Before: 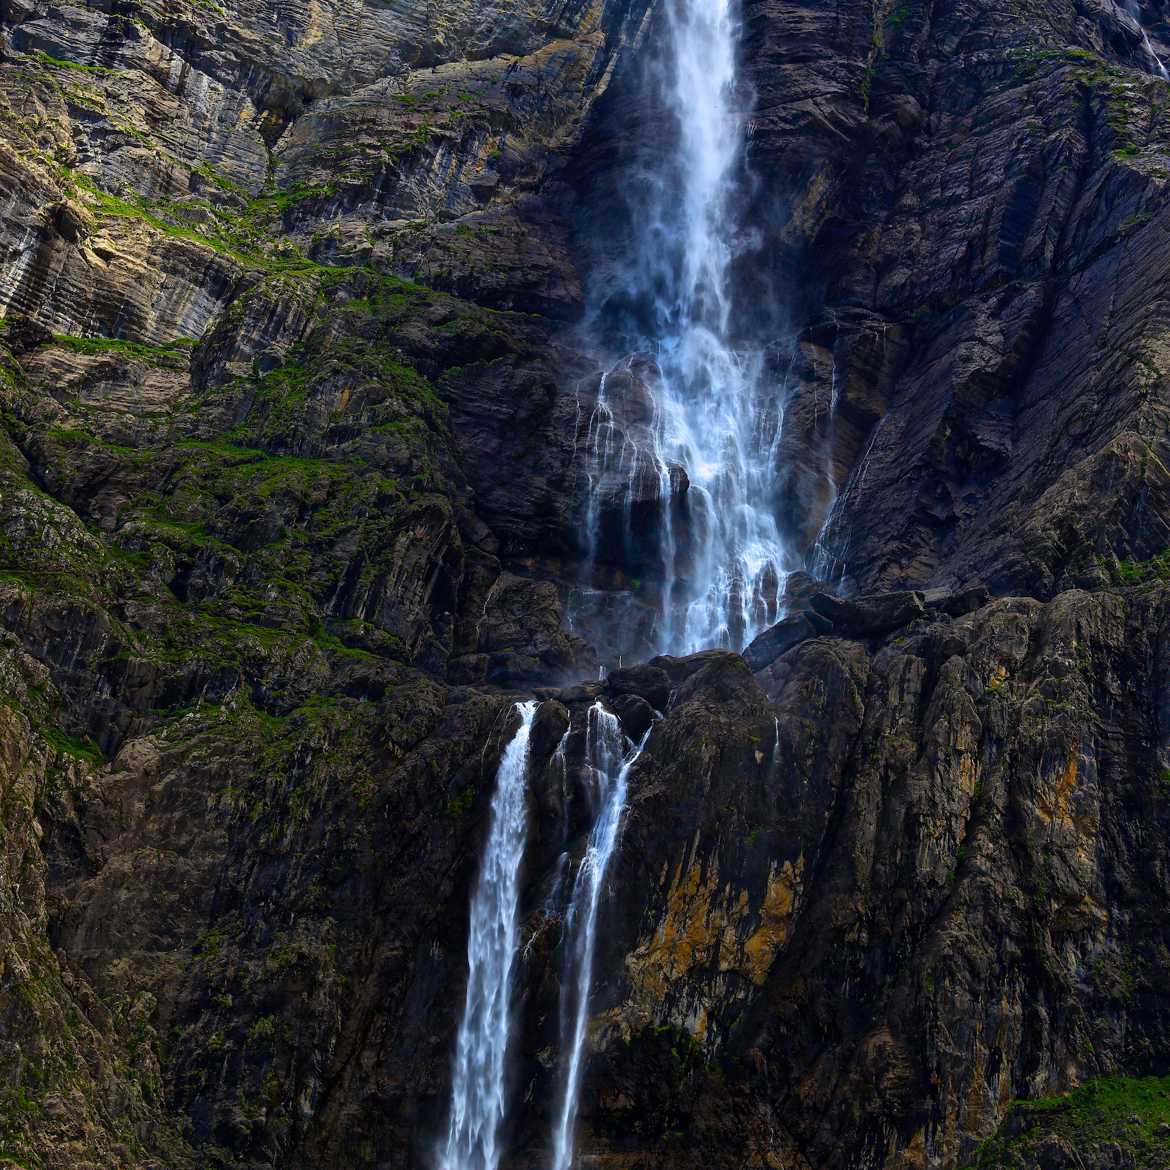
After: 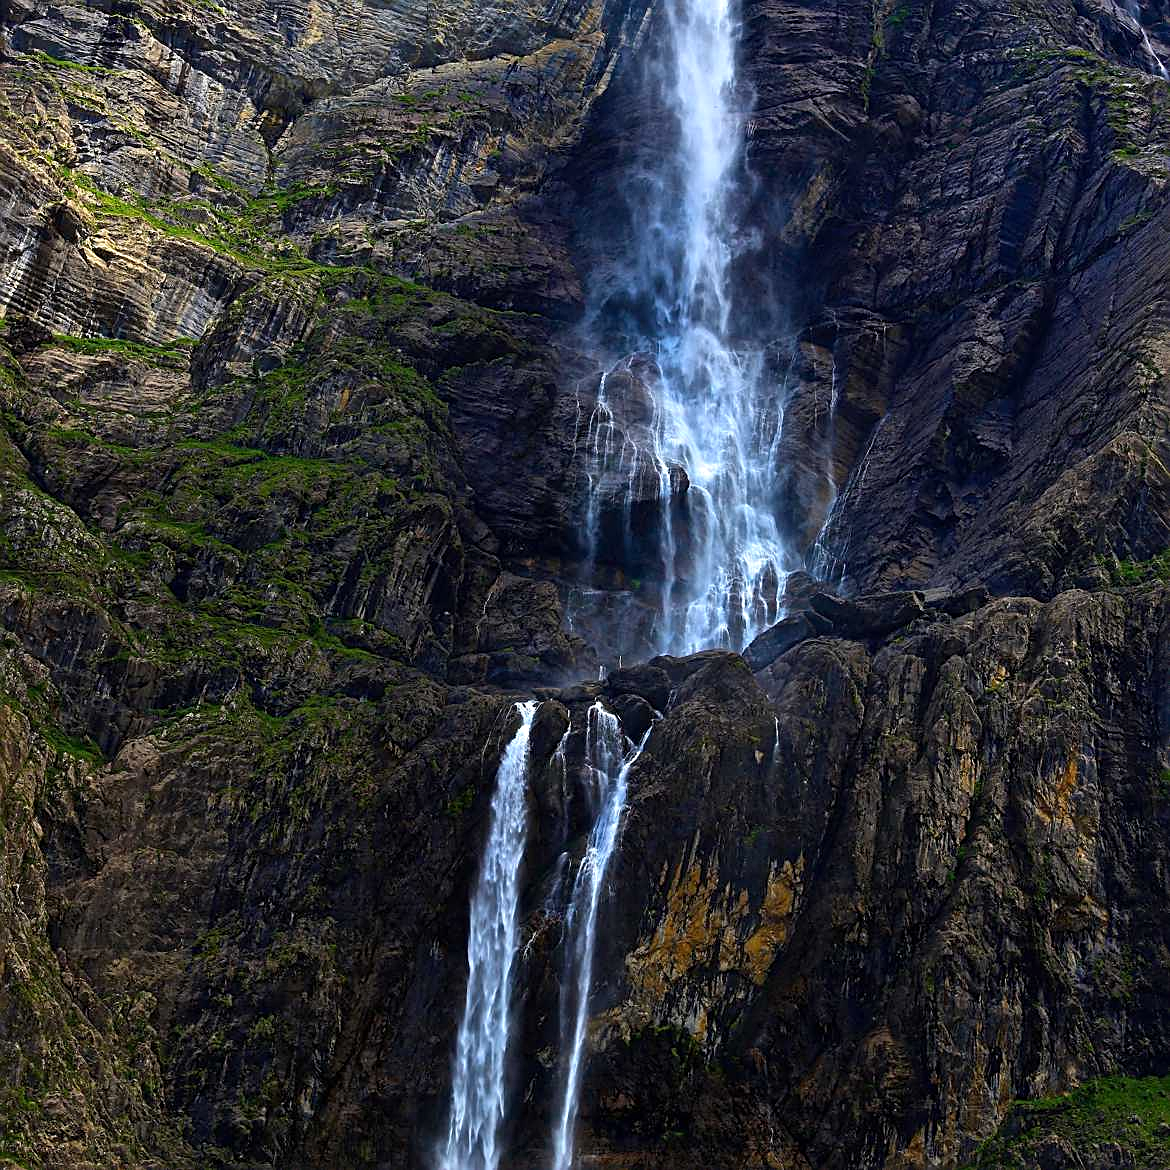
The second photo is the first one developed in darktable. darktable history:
exposure: exposure 0.203 EV, compensate highlight preservation false
sharpen: amount 0.594
